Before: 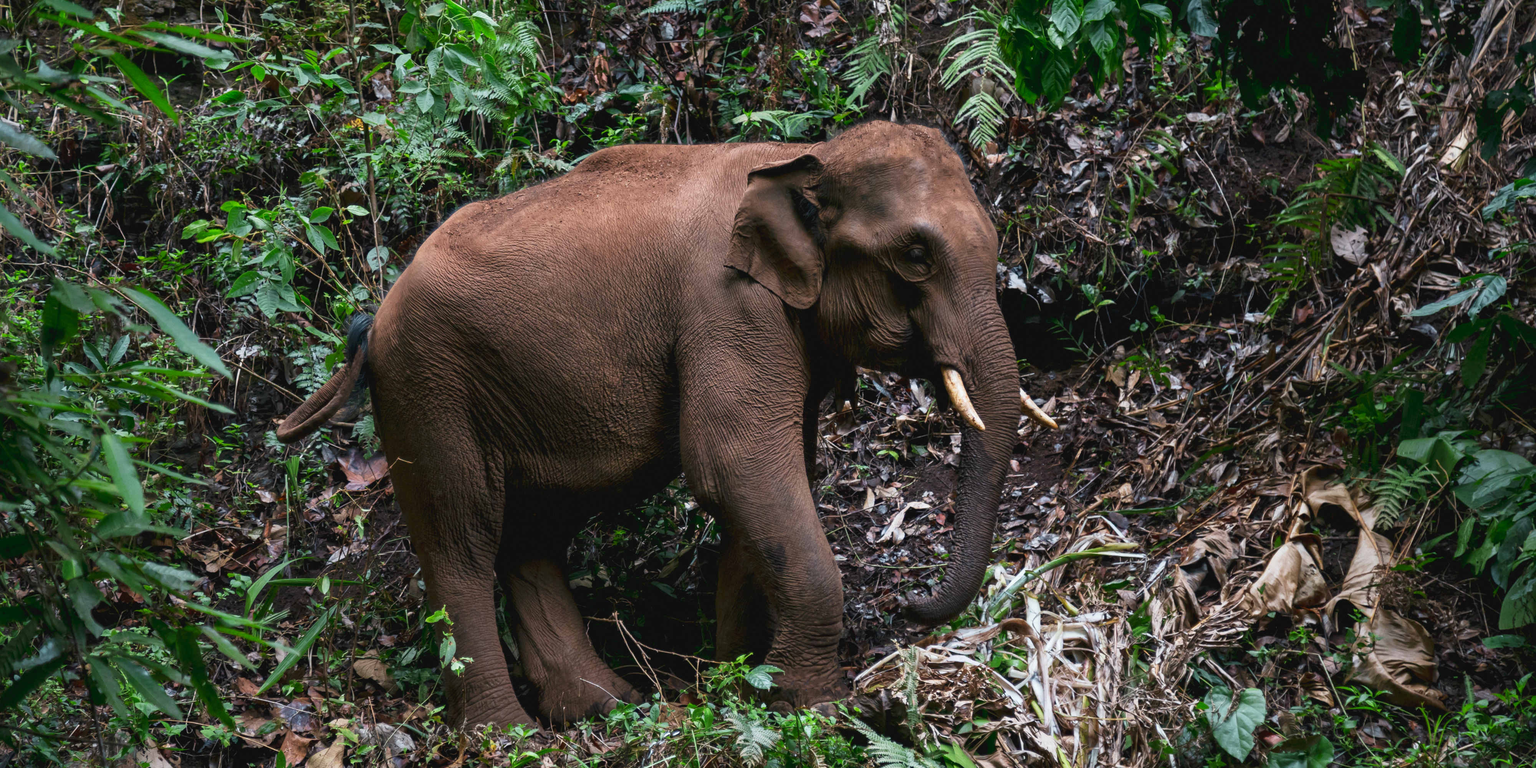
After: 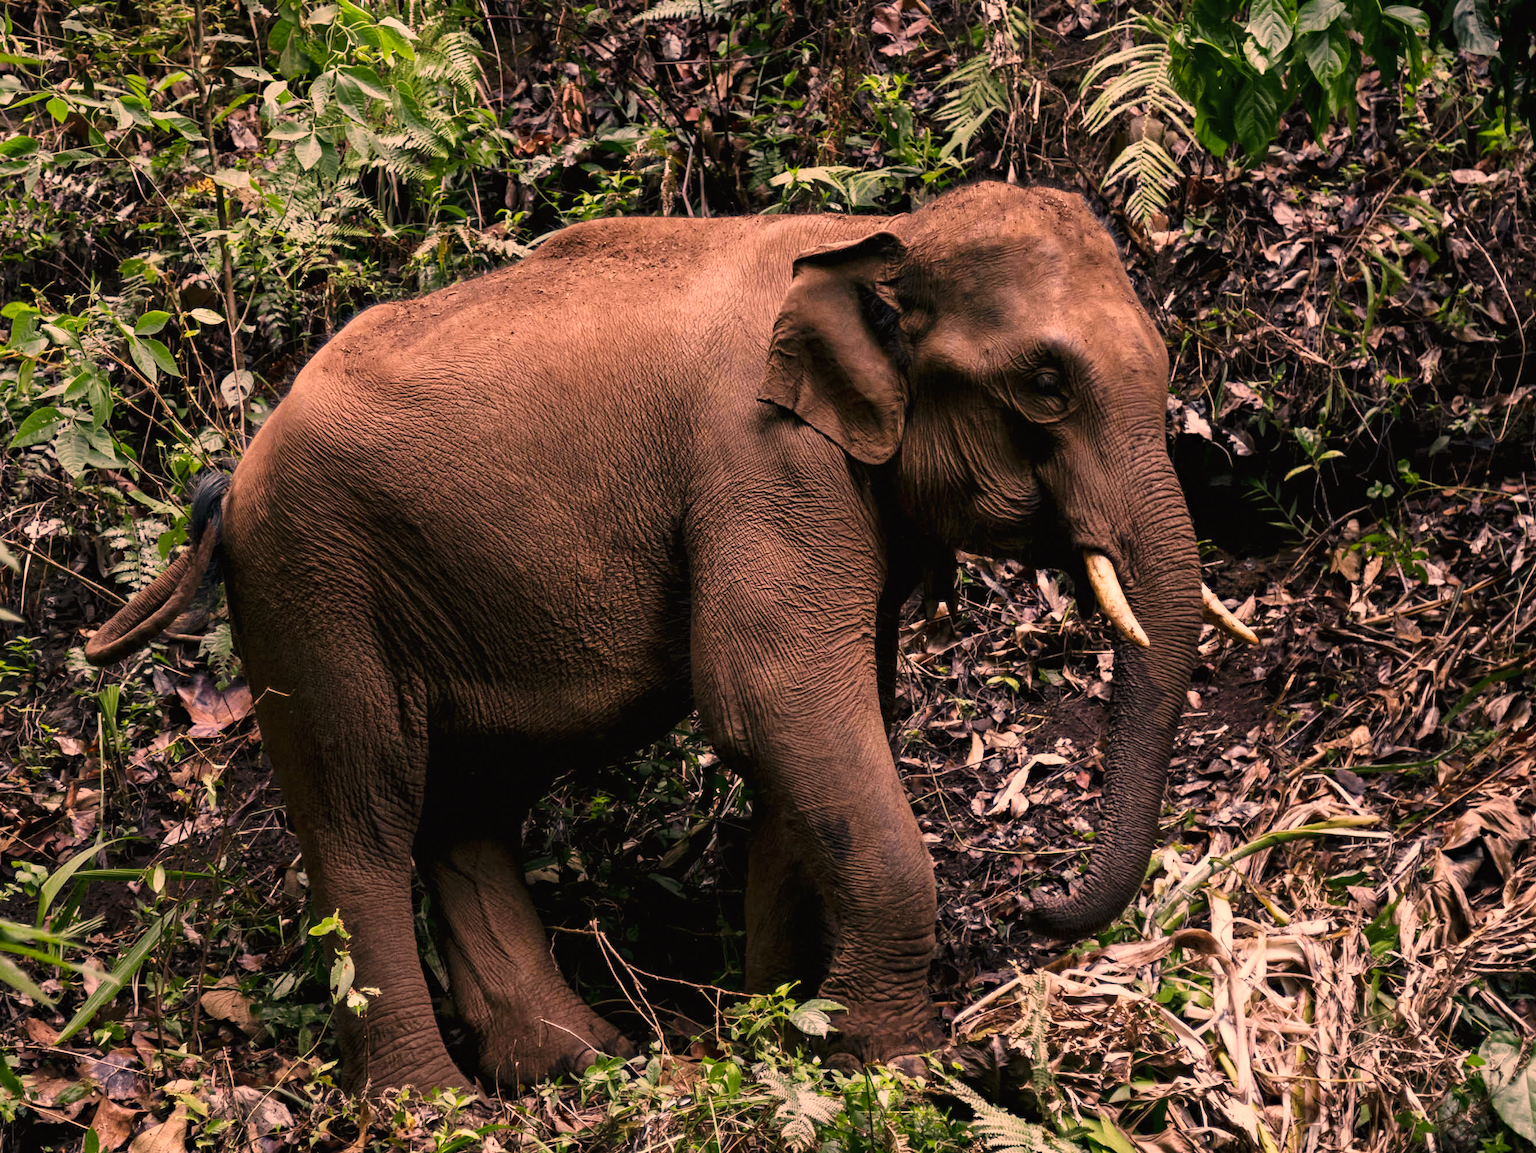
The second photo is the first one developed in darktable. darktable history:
crop and rotate: left 14.331%, right 19.082%
haze removal: compatibility mode true, adaptive false
color correction: highlights a* 39.53, highlights b* 39.84, saturation 0.686
tone curve: curves: ch0 [(0, 0) (0.004, 0.001) (0.133, 0.112) (0.325, 0.362) (0.832, 0.893) (1, 1)], preserve colors none
